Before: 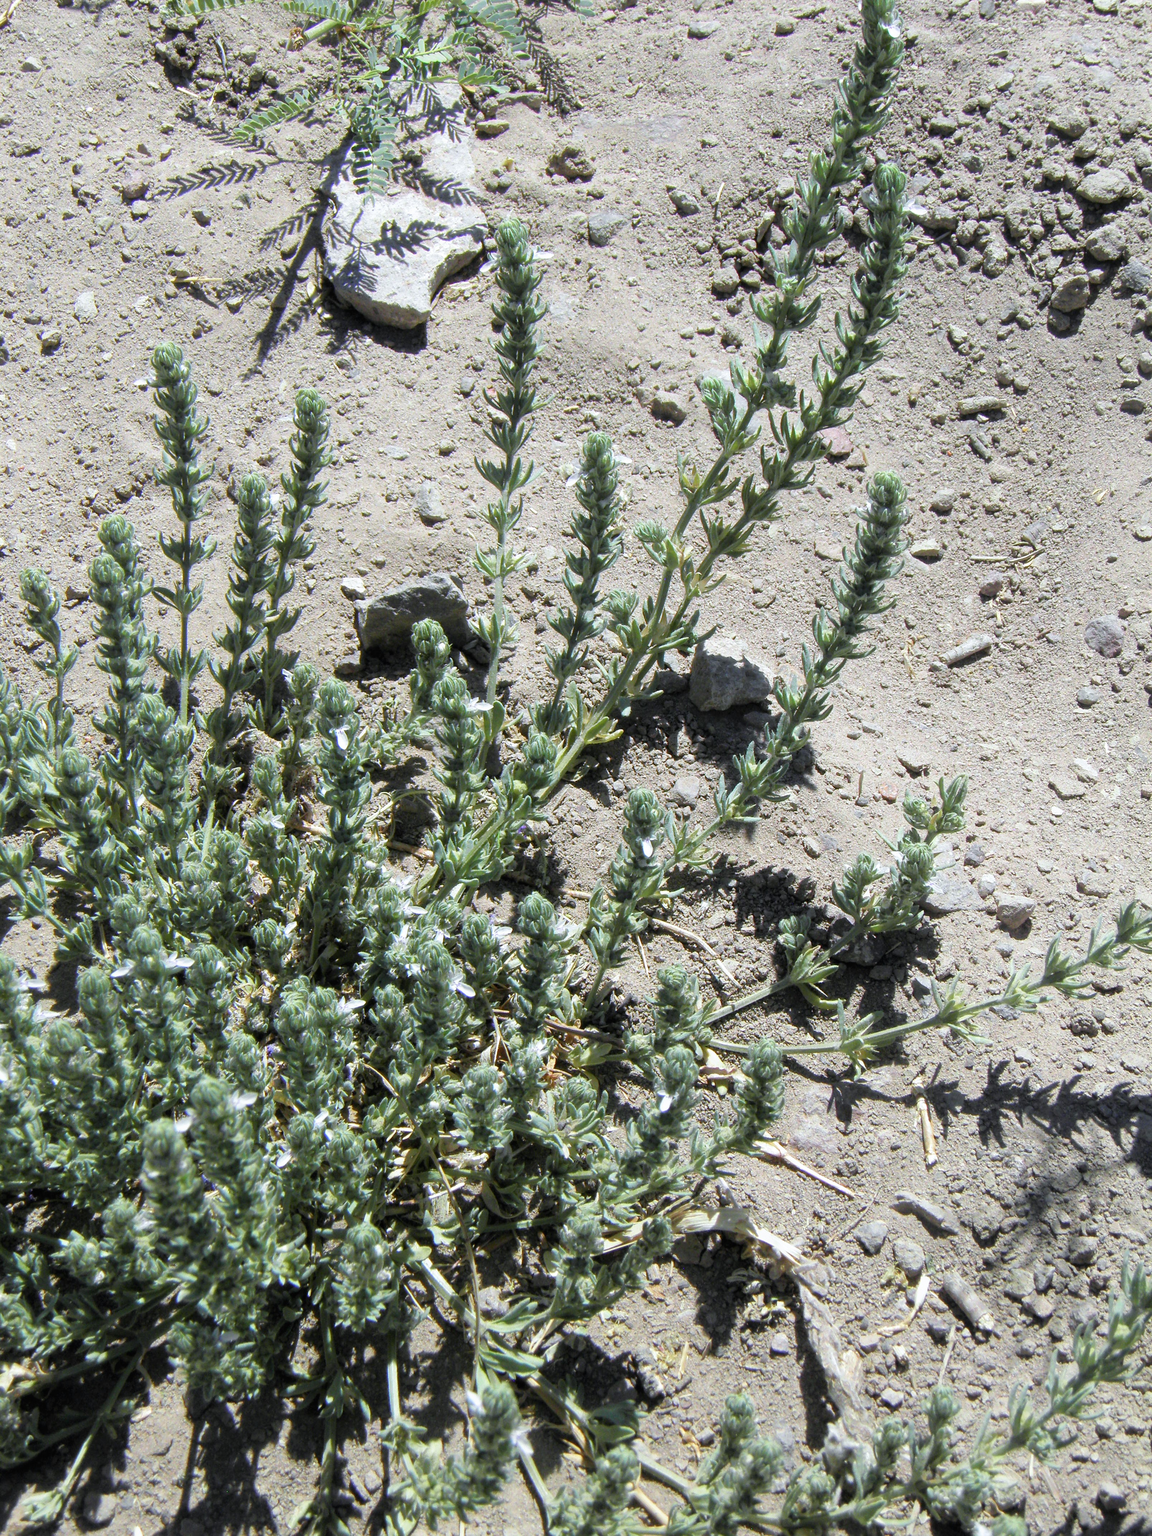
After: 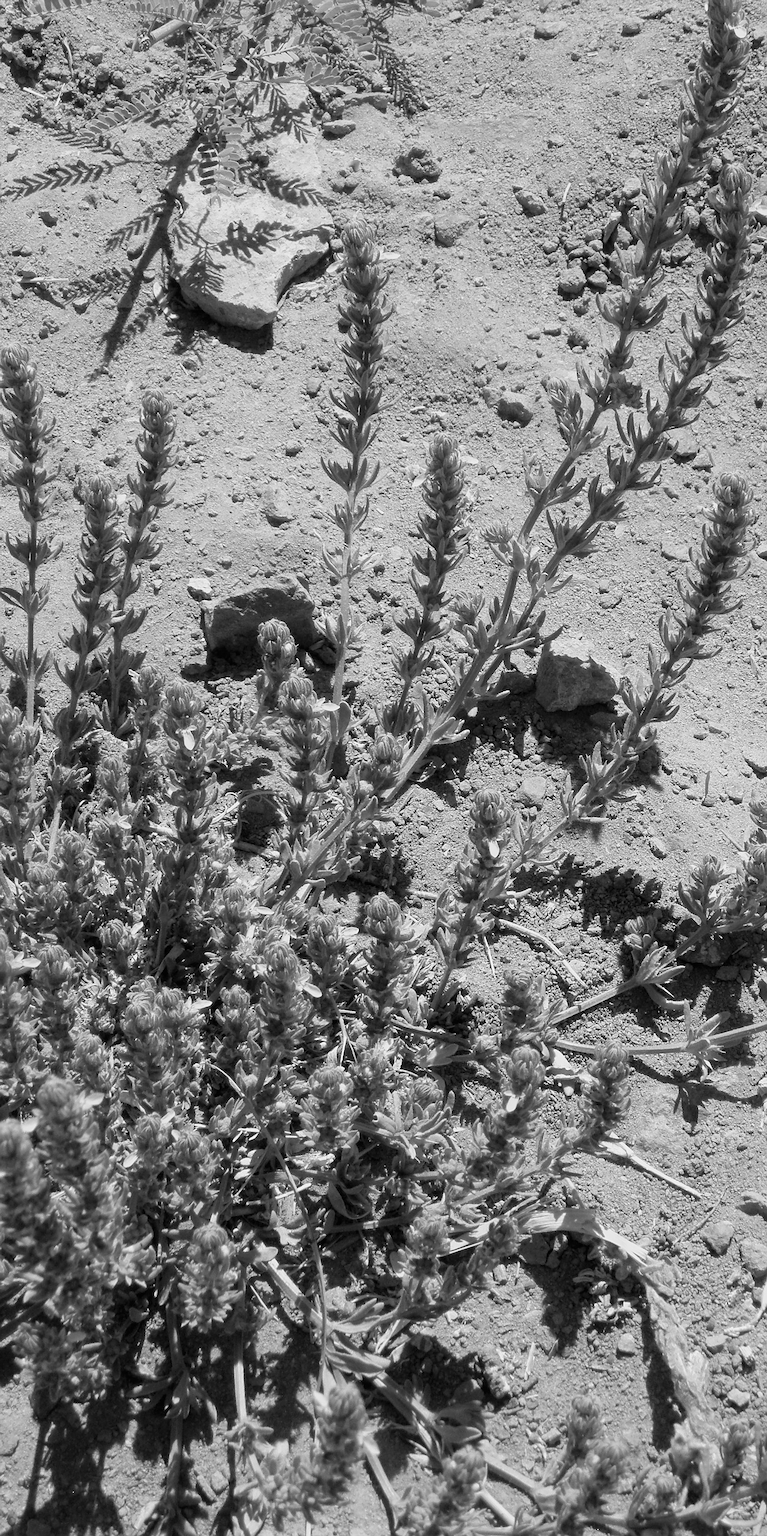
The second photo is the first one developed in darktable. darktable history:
sharpen: on, module defaults
monochrome: a 26.22, b 42.67, size 0.8
local contrast: mode bilateral grid, contrast 15, coarseness 36, detail 105%, midtone range 0.2
crop and rotate: left 13.409%, right 19.924%
